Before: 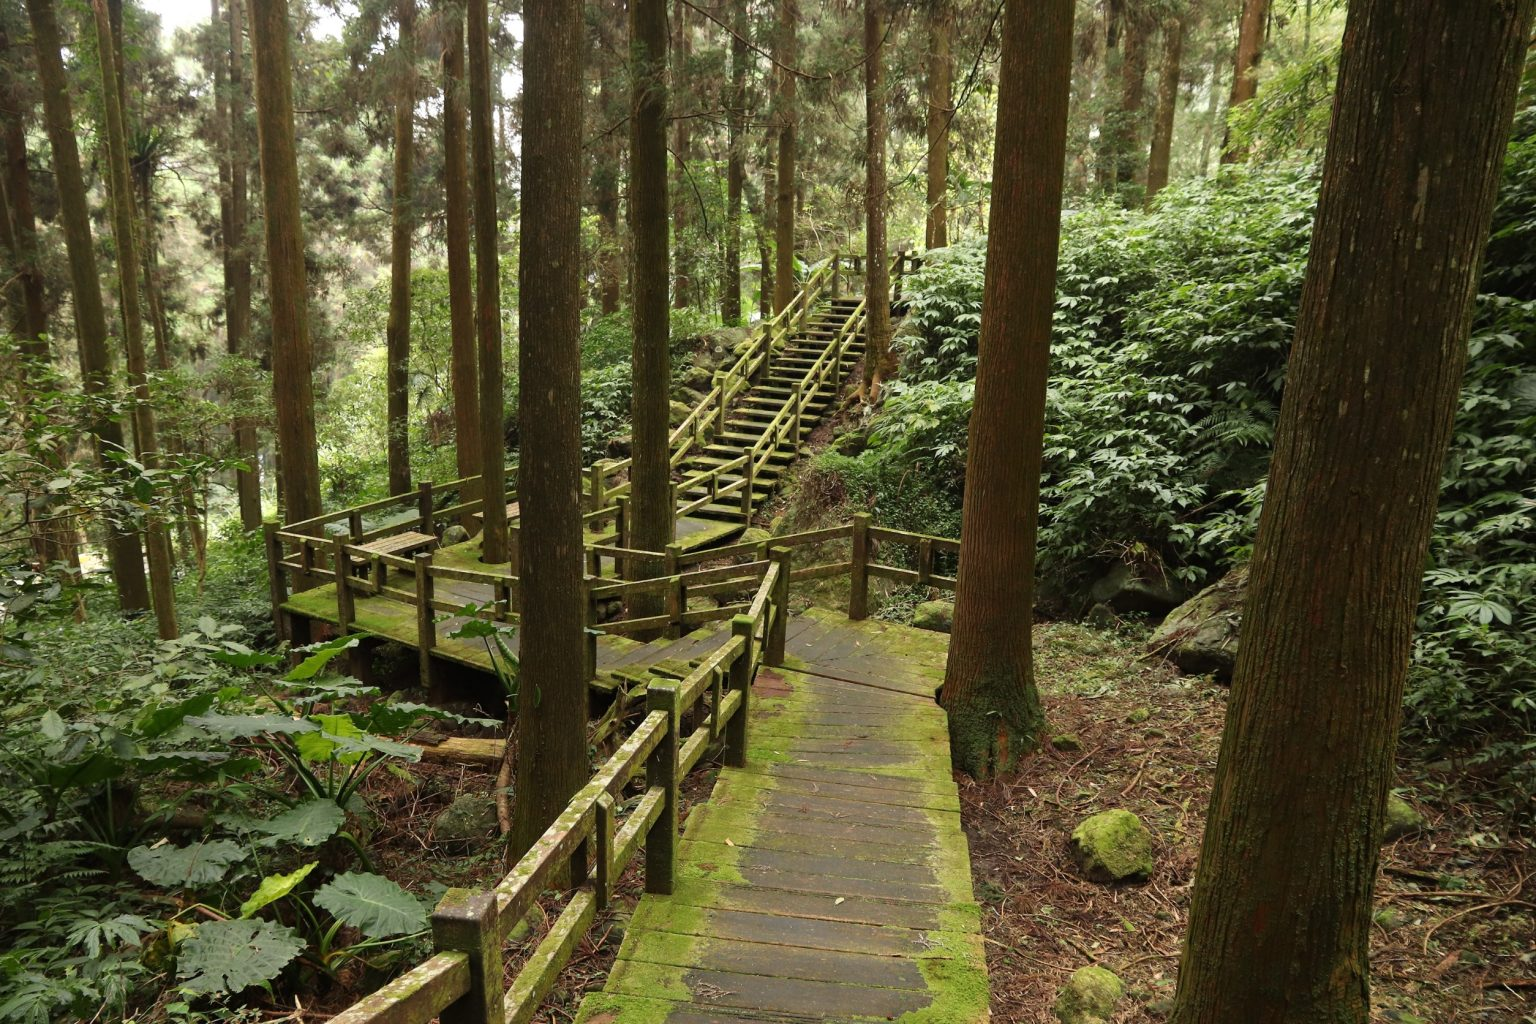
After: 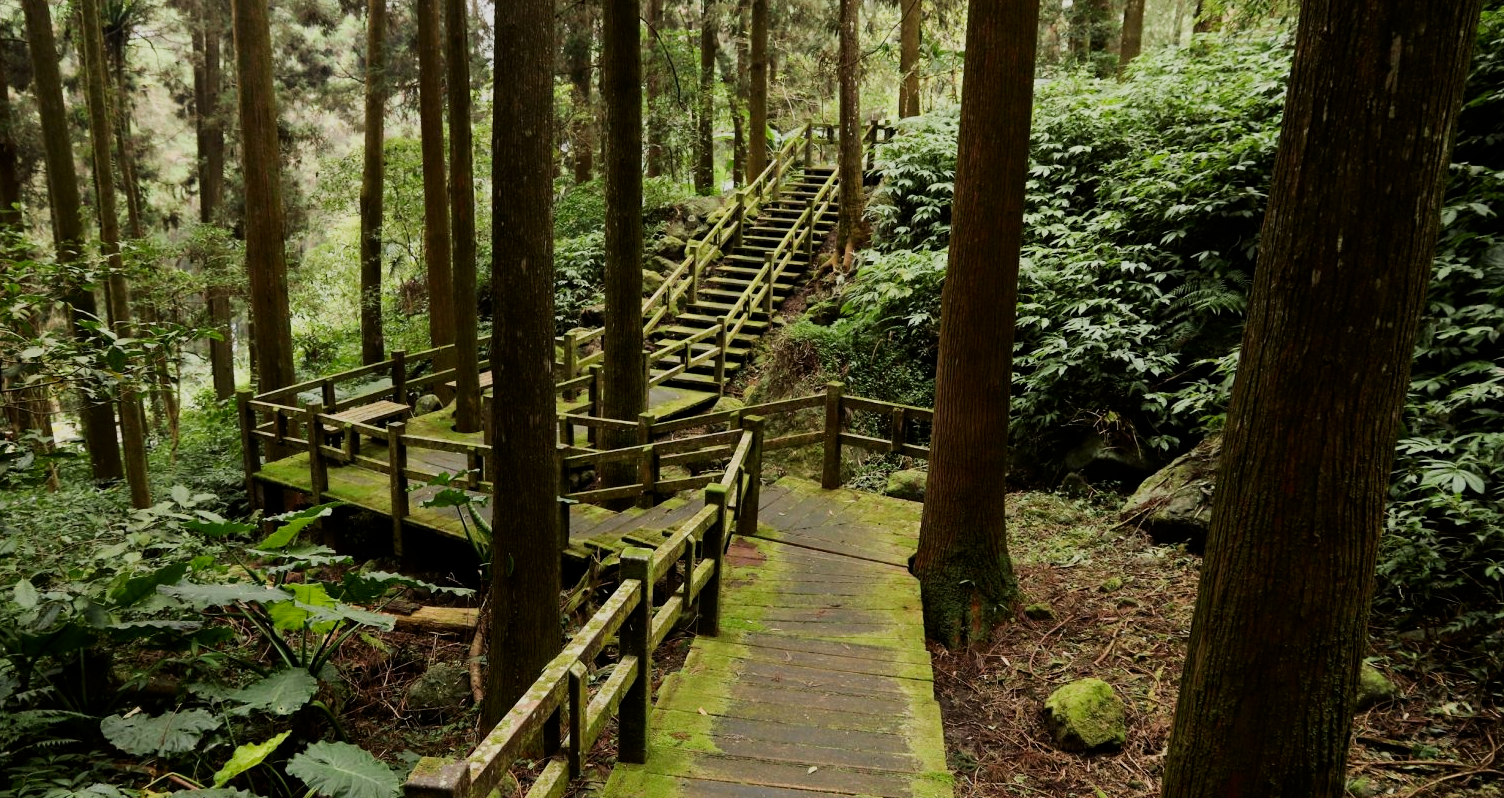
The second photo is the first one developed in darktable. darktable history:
filmic rgb: black relative exposure -9.22 EV, white relative exposure 6.77 EV, hardness 3.07, contrast 1.05
crop and rotate: left 1.814%, top 12.818%, right 0.25%, bottom 9.225%
contrast brightness saturation: contrast 0.15, brightness -0.01, saturation 0.1
